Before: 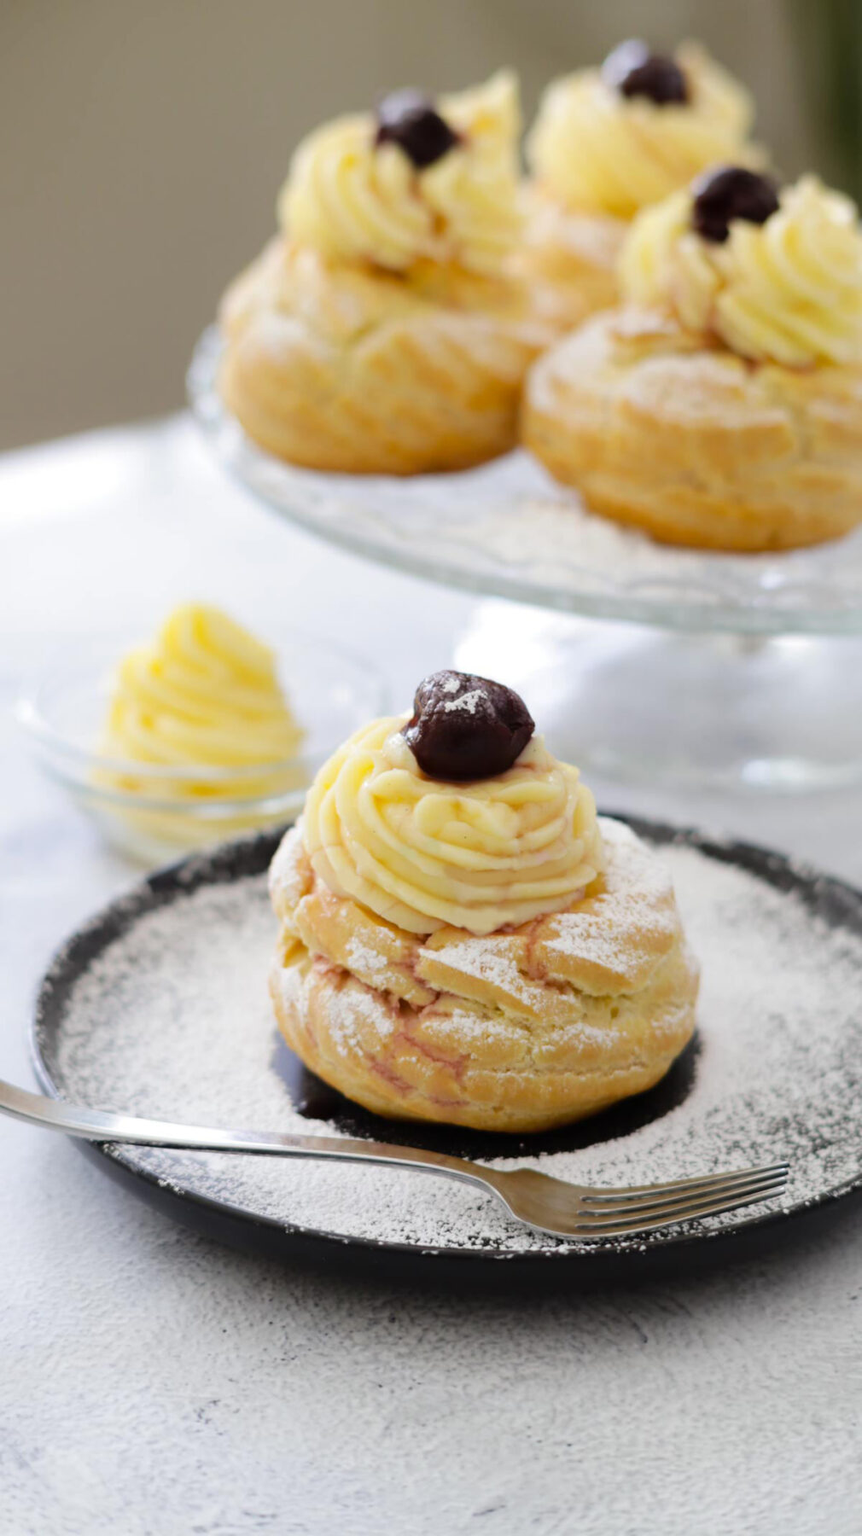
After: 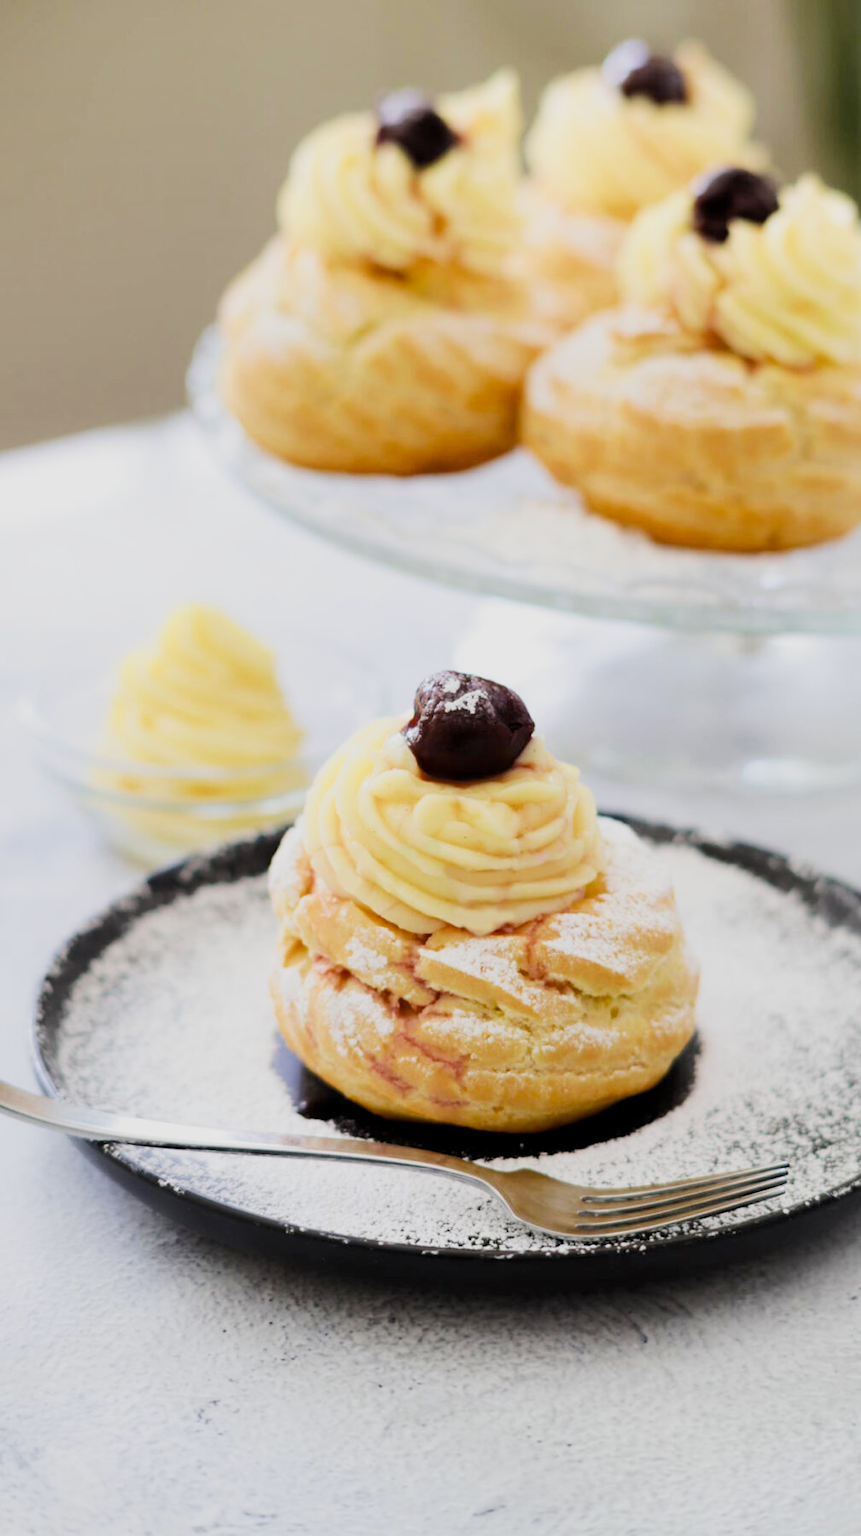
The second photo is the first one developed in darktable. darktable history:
shadows and highlights: radius 337.17, shadows 29.01, soften with gaussian
exposure: exposure 1 EV, compensate highlight preservation false
tone equalizer: -8 EV -0.417 EV, -7 EV -0.389 EV, -6 EV -0.333 EV, -5 EV -0.222 EV, -3 EV 0.222 EV, -2 EV 0.333 EV, -1 EV 0.389 EV, +0 EV 0.417 EV, edges refinement/feathering 500, mask exposure compensation -1.57 EV, preserve details no
filmic rgb: black relative exposure -8.79 EV, white relative exposure 4.98 EV, threshold 3 EV, target black luminance 0%, hardness 3.77, latitude 66.33%, contrast 0.822, shadows ↔ highlights balance 20%, color science v5 (2021), contrast in shadows safe, contrast in highlights safe, enable highlight reconstruction true
